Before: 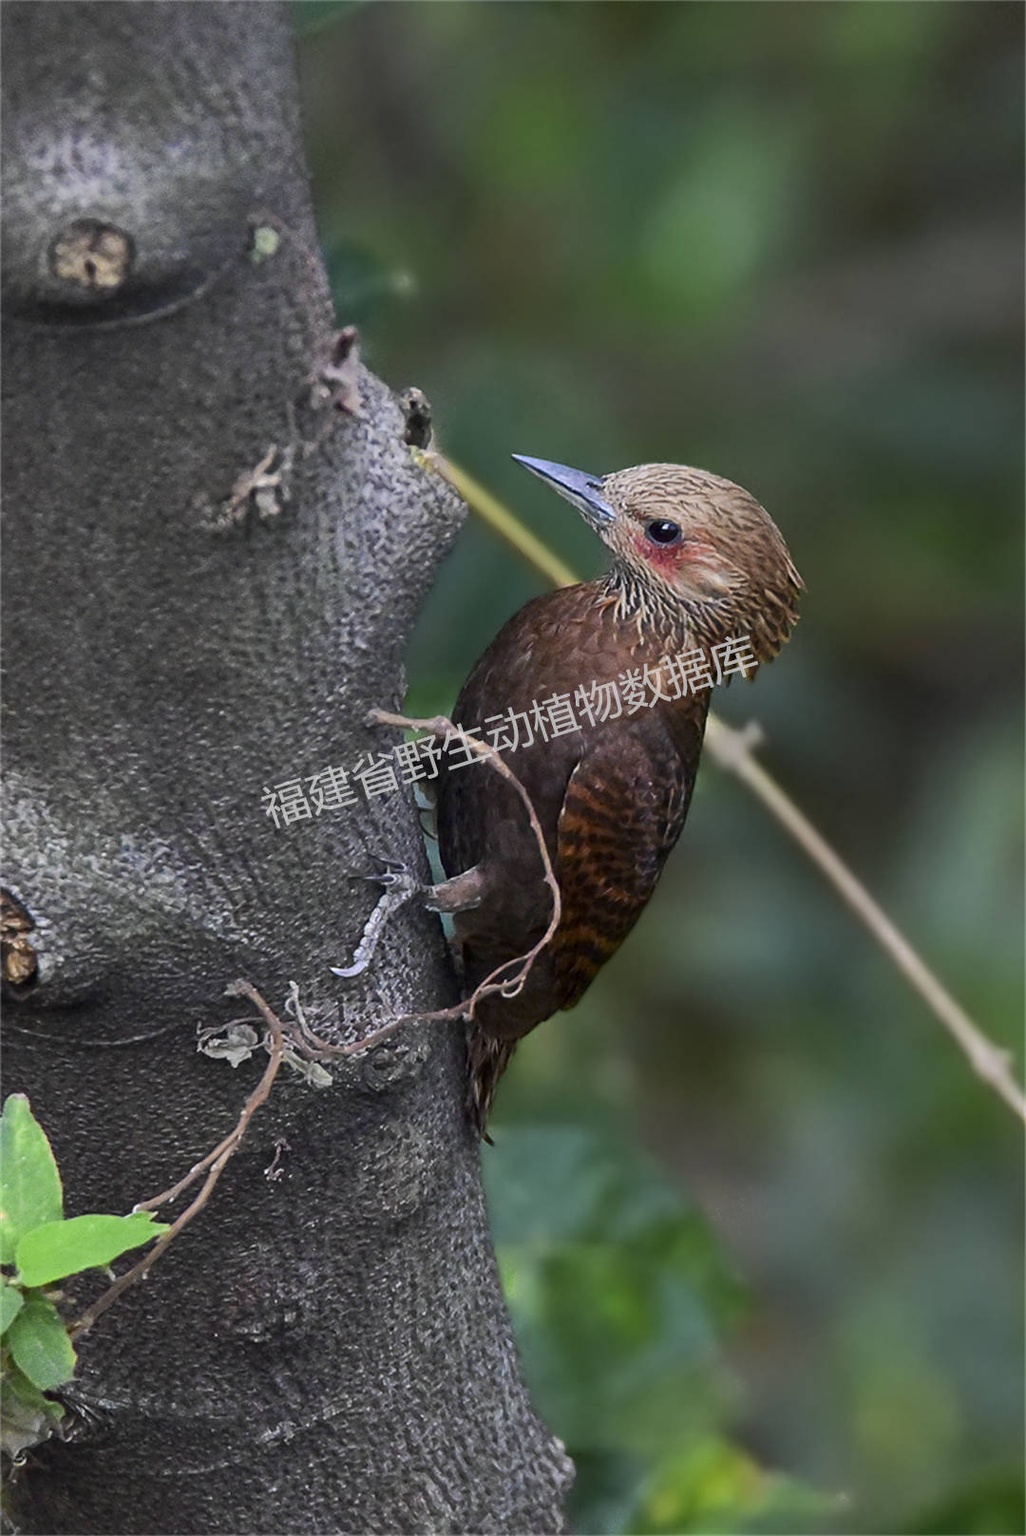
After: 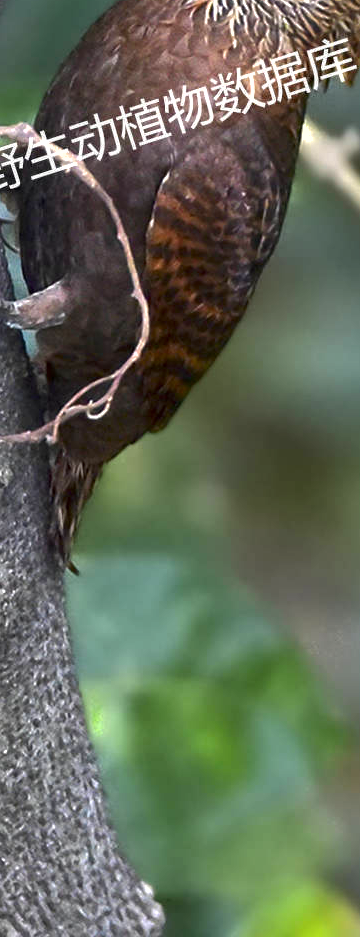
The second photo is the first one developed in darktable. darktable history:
contrast brightness saturation: brightness -0.09
exposure: black level correction 0, exposure 1.175 EV, compensate exposure bias true, compensate highlight preservation false
crop: left 40.874%, top 39.041%, right 25.739%, bottom 2.975%
shadows and highlights: shadows 29.81
